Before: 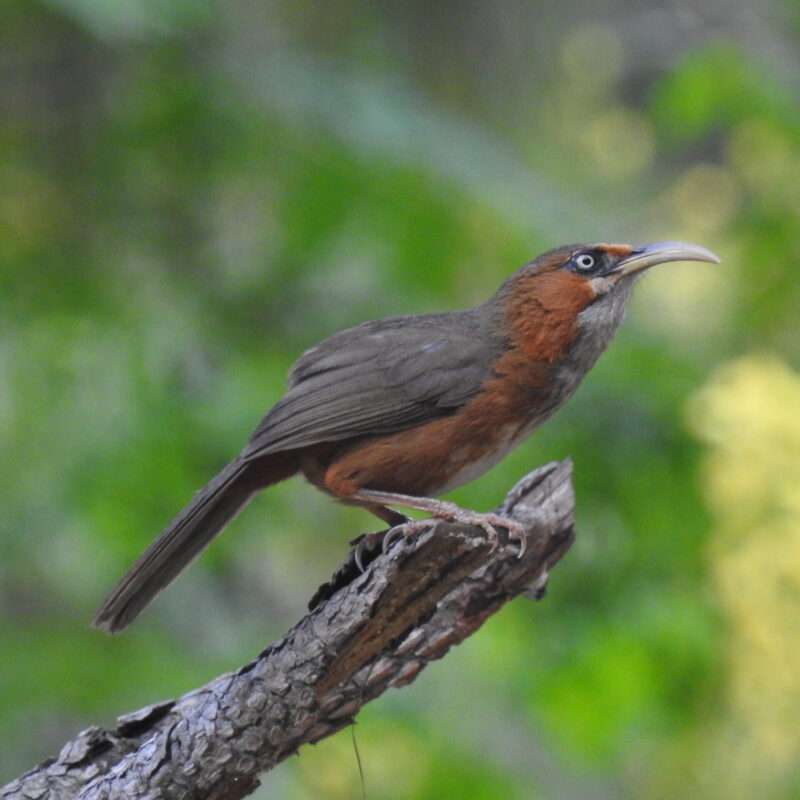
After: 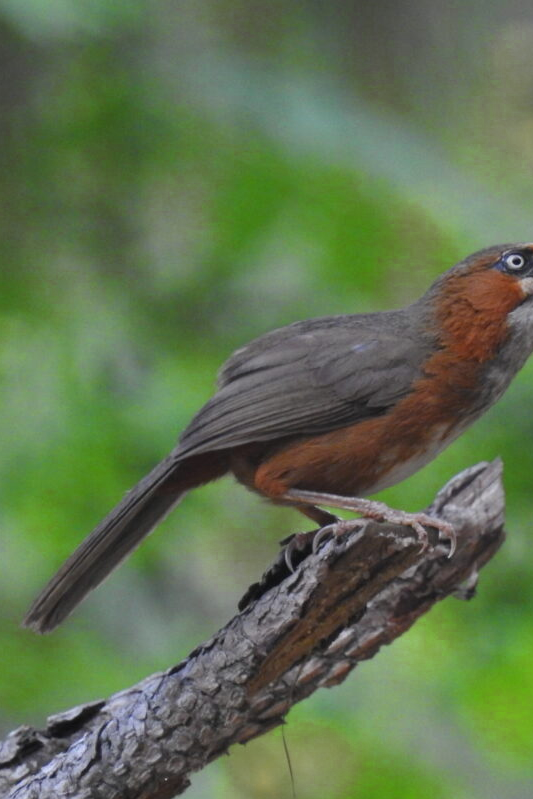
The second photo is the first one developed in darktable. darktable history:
color zones: curves: ch0 [(0.11, 0.396) (0.195, 0.36) (0.25, 0.5) (0.303, 0.412) (0.357, 0.544) (0.75, 0.5) (0.967, 0.328)]; ch1 [(0, 0.468) (0.112, 0.512) (0.202, 0.6) (0.25, 0.5) (0.307, 0.352) (0.357, 0.544) (0.75, 0.5) (0.963, 0.524)]
crop and rotate: left 8.786%, right 24.548%
